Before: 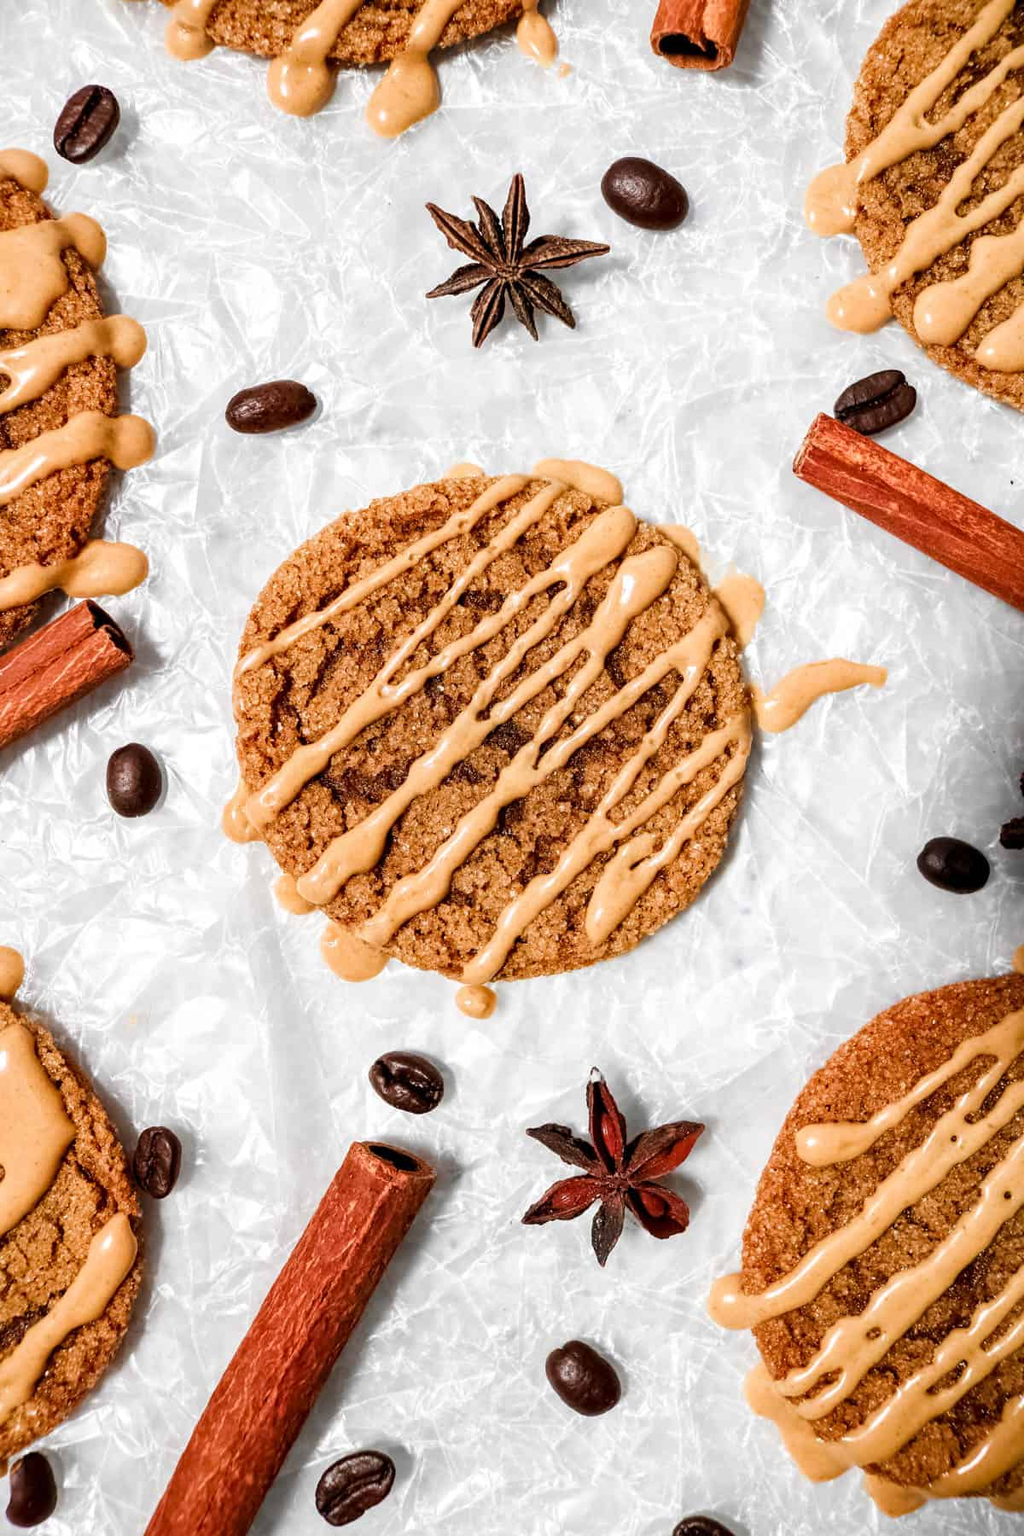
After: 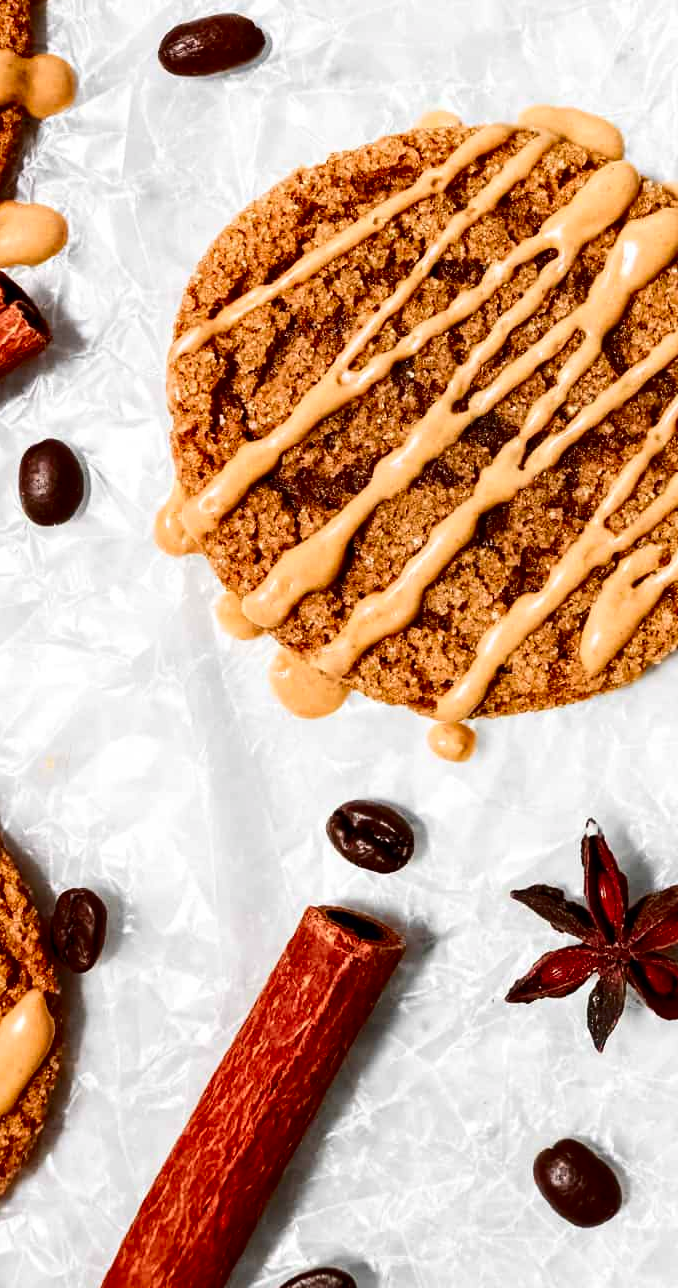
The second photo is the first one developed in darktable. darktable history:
crop: left 8.838%, top 24.001%, right 34.652%, bottom 4.405%
contrast brightness saturation: contrast 0.193, brightness -0.114, saturation 0.208
